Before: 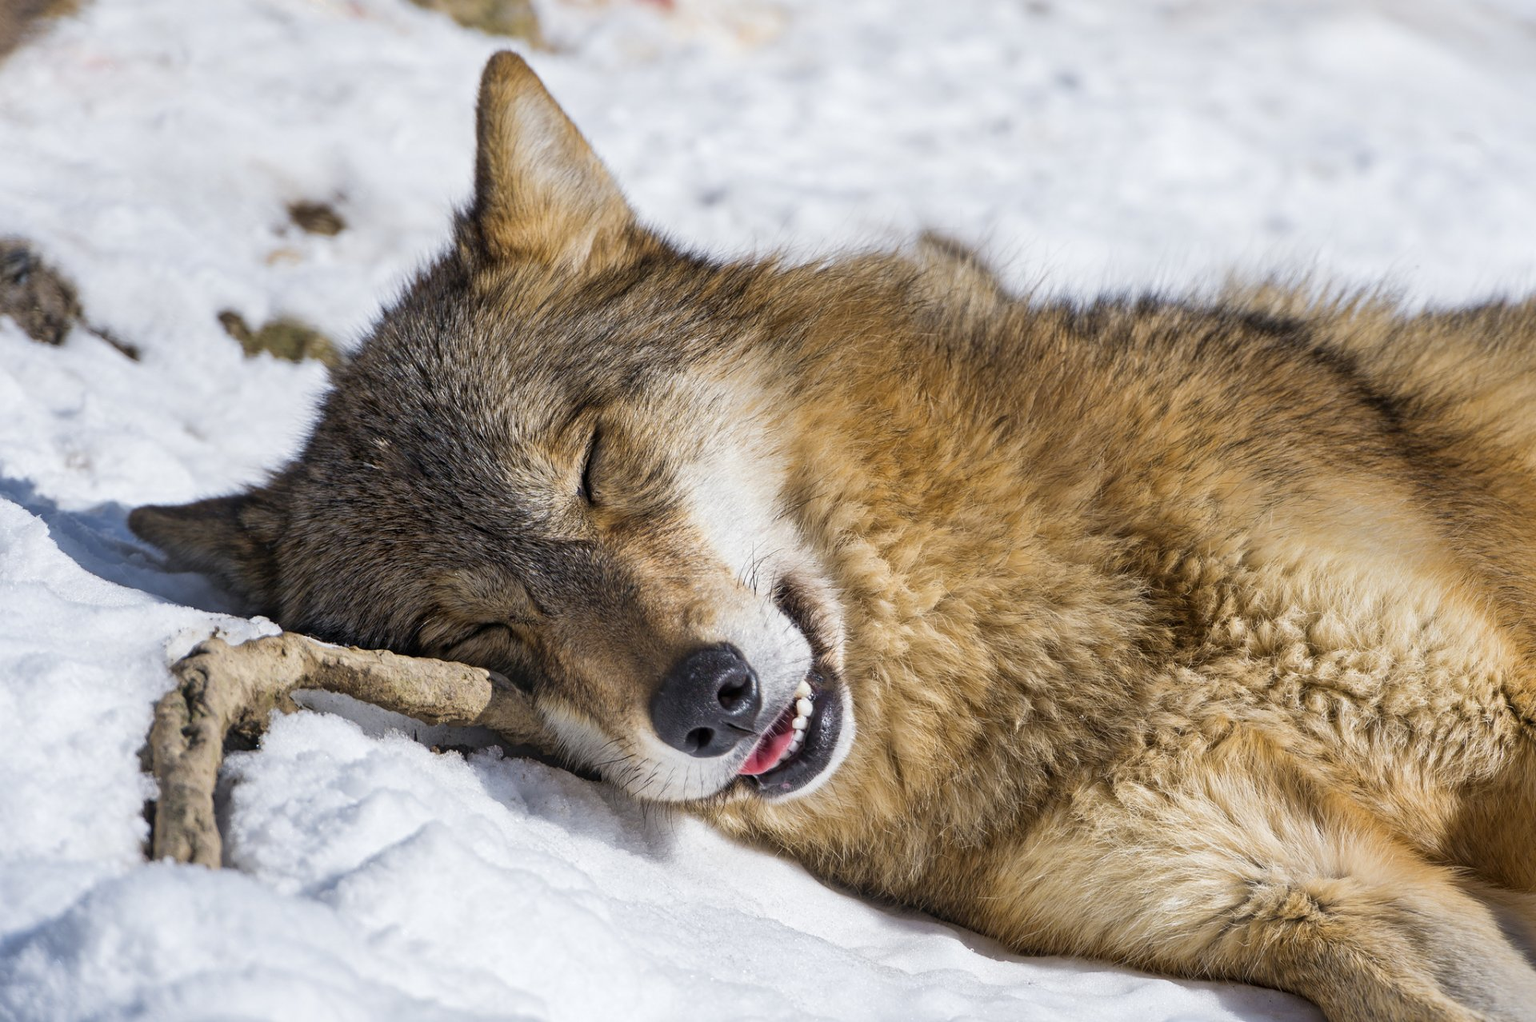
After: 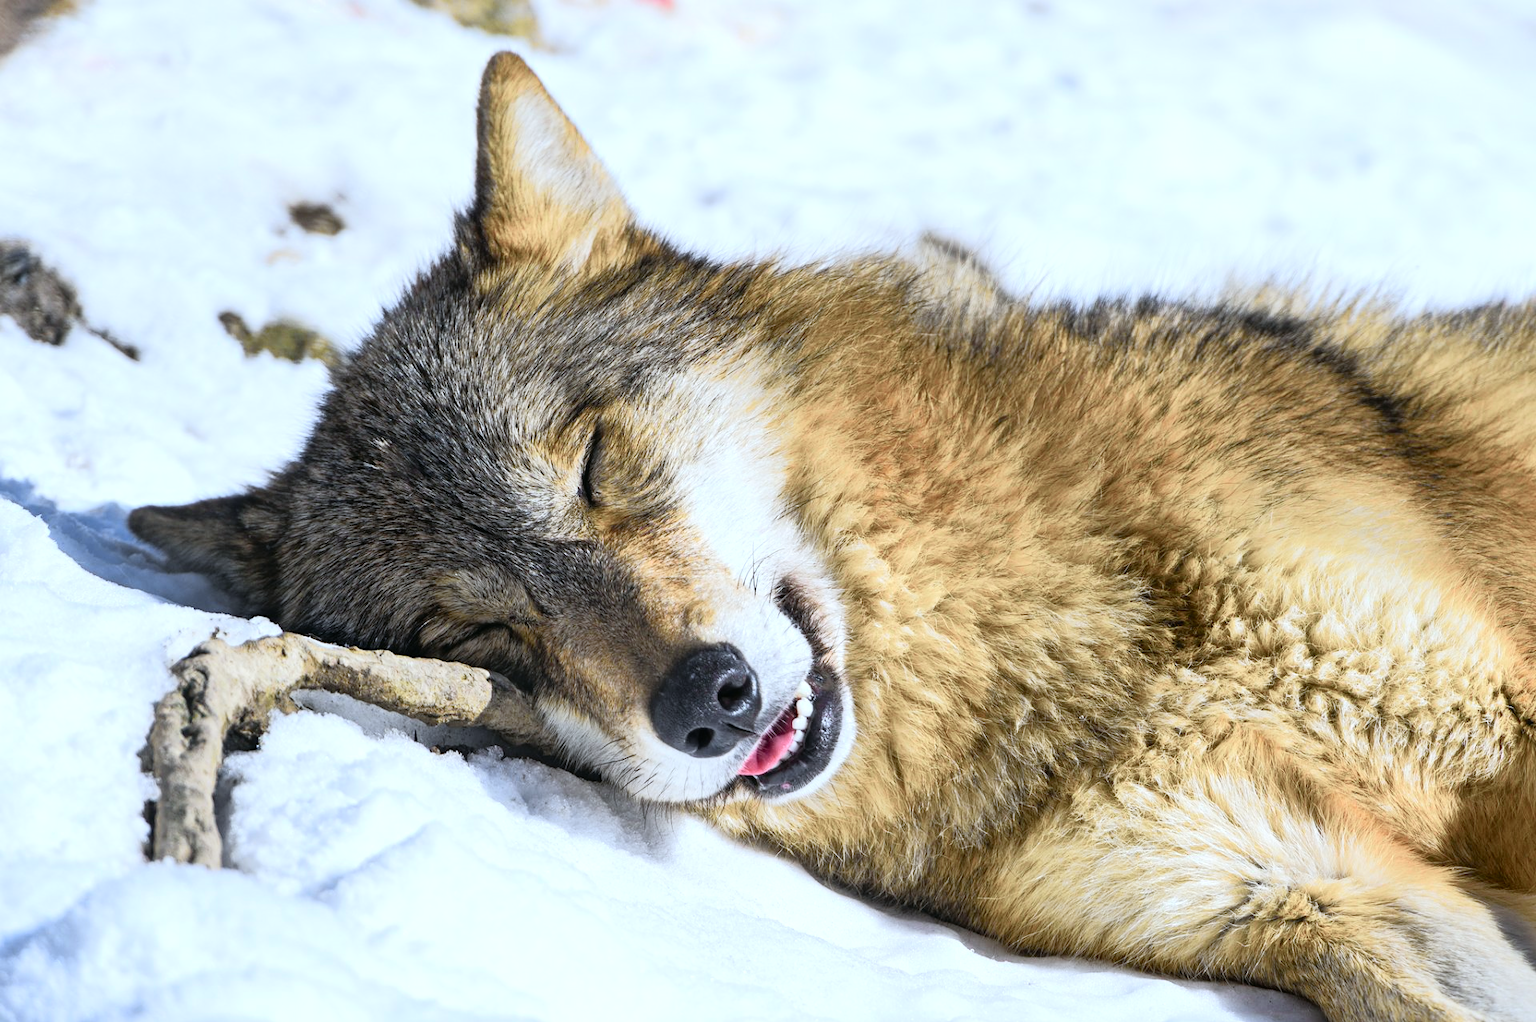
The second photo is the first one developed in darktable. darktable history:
color calibration: x 0.37, y 0.382, temperature 4319.29 K
tone curve: curves: ch0 [(0, 0.013) (0.104, 0.103) (0.258, 0.267) (0.448, 0.487) (0.709, 0.794) (0.895, 0.915) (0.994, 0.971)]; ch1 [(0, 0) (0.335, 0.298) (0.446, 0.413) (0.488, 0.484) (0.515, 0.508) (0.584, 0.623) (0.635, 0.661) (1, 1)]; ch2 [(0, 0) (0.314, 0.306) (0.436, 0.447) (0.502, 0.503) (0.538, 0.541) (0.568, 0.603) (0.641, 0.635) (0.717, 0.701) (1, 1)], color space Lab, independent channels, preserve colors none
tone equalizer: -8 EV -0.422 EV, -7 EV -0.426 EV, -6 EV -0.35 EV, -5 EV -0.221 EV, -3 EV 0.241 EV, -2 EV 0.308 EV, -1 EV 0.4 EV, +0 EV 0.437 EV
